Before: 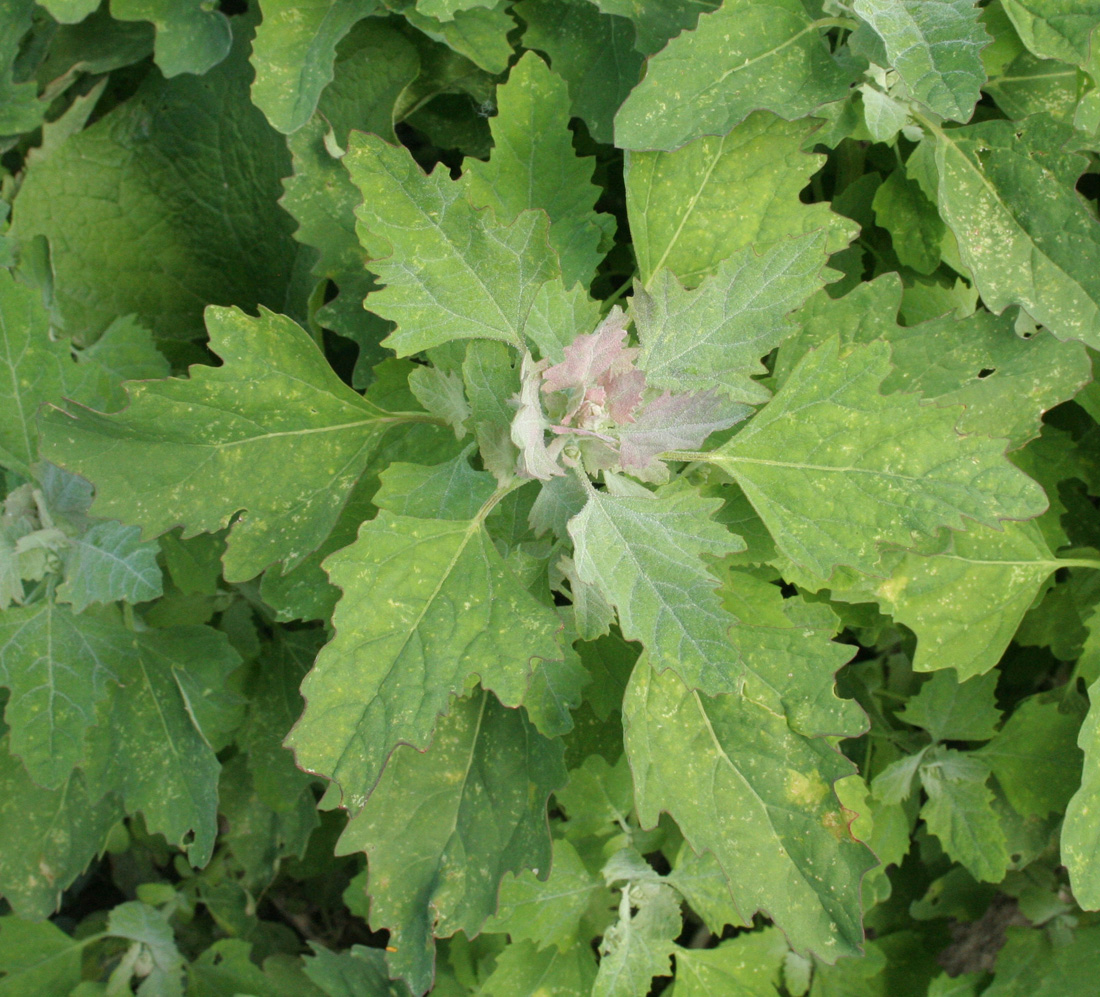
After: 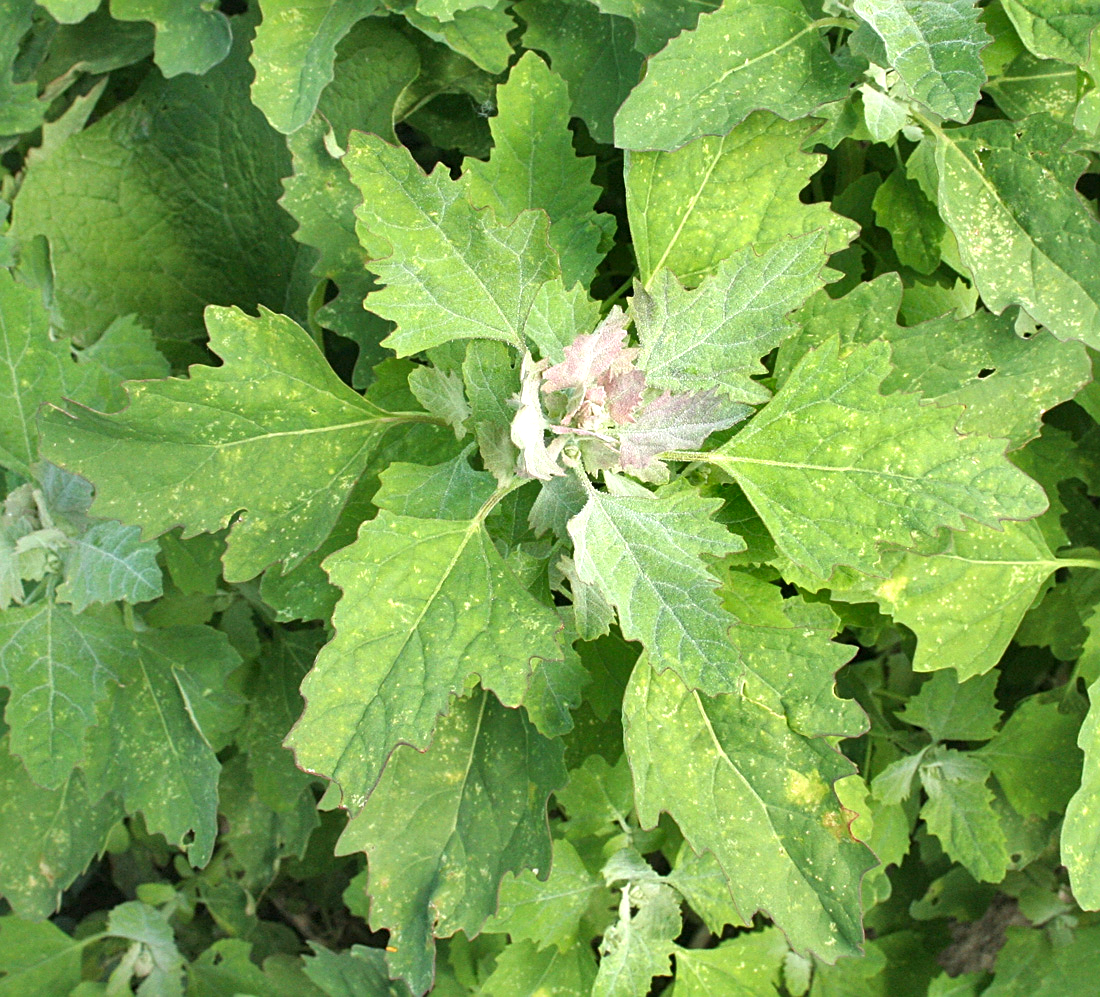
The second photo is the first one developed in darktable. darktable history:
shadows and highlights: soften with gaussian
sharpen: on, module defaults
exposure: exposure 0.77 EV, compensate highlight preservation false
